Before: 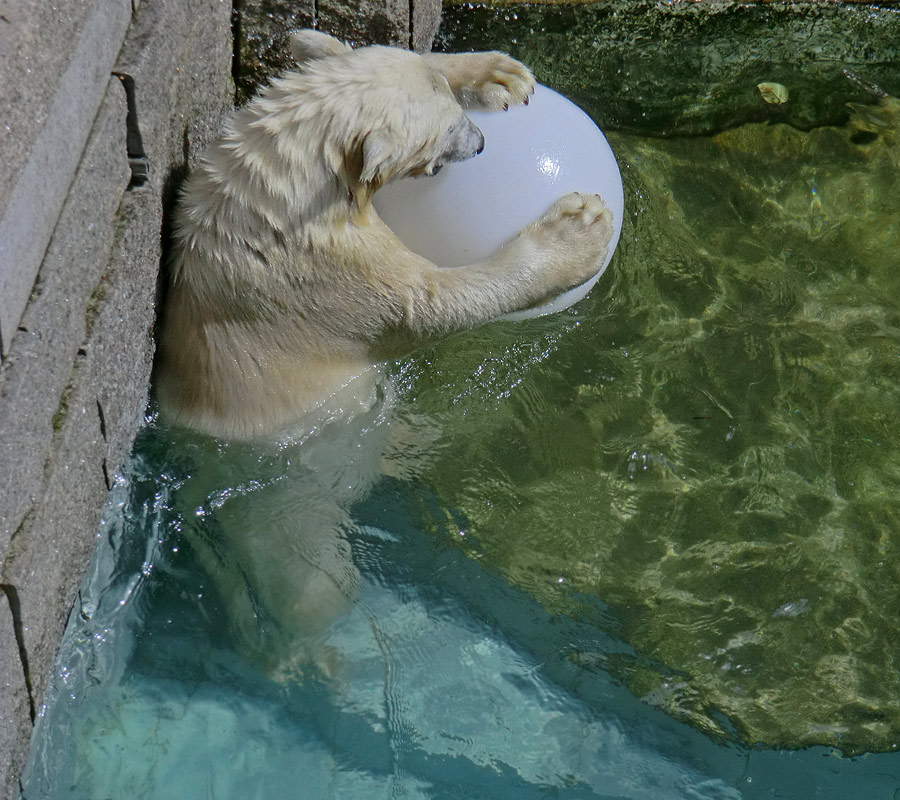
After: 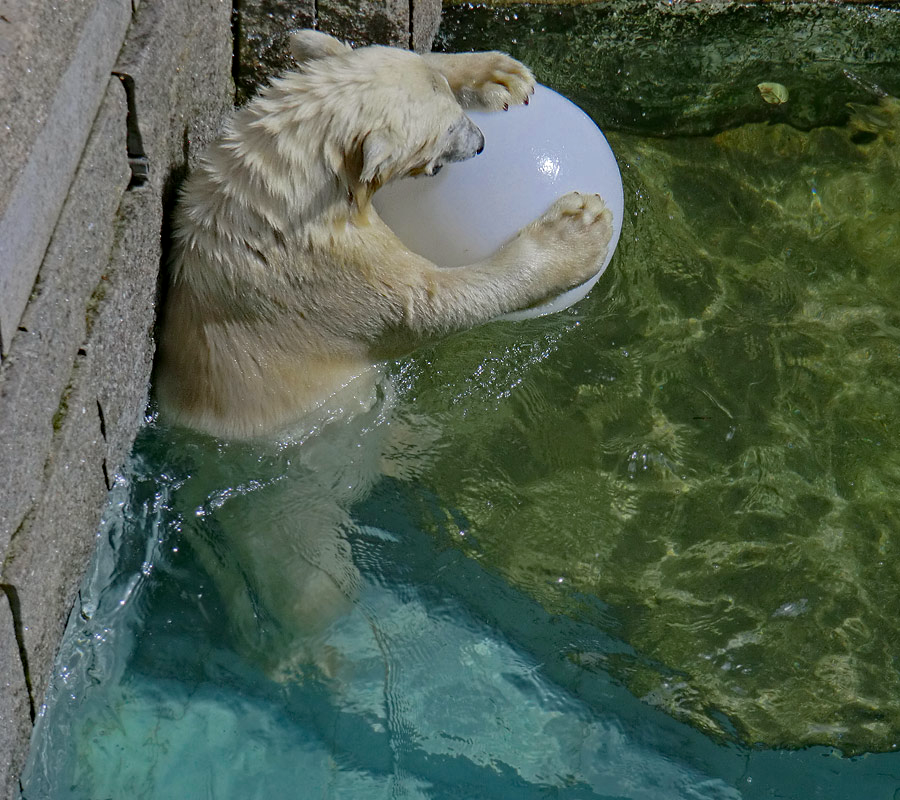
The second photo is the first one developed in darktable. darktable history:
haze removal: adaptive false
color zones: curves: ch0 [(0, 0.444) (0.143, 0.442) (0.286, 0.441) (0.429, 0.441) (0.571, 0.441) (0.714, 0.441) (0.857, 0.442) (1, 0.444)]
